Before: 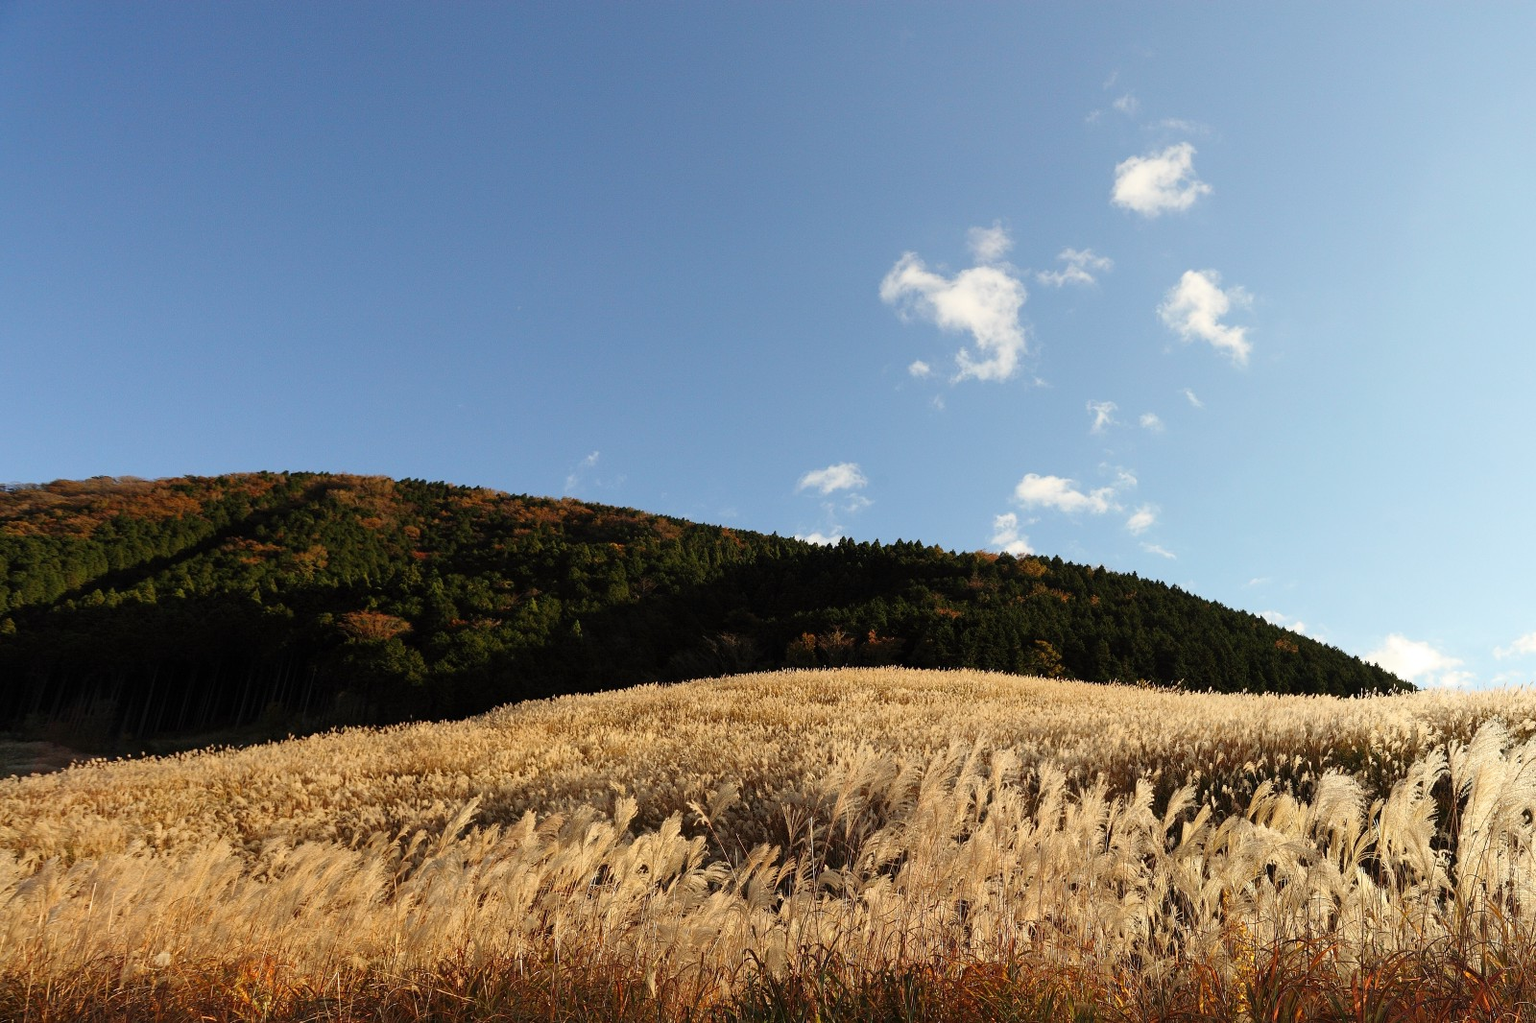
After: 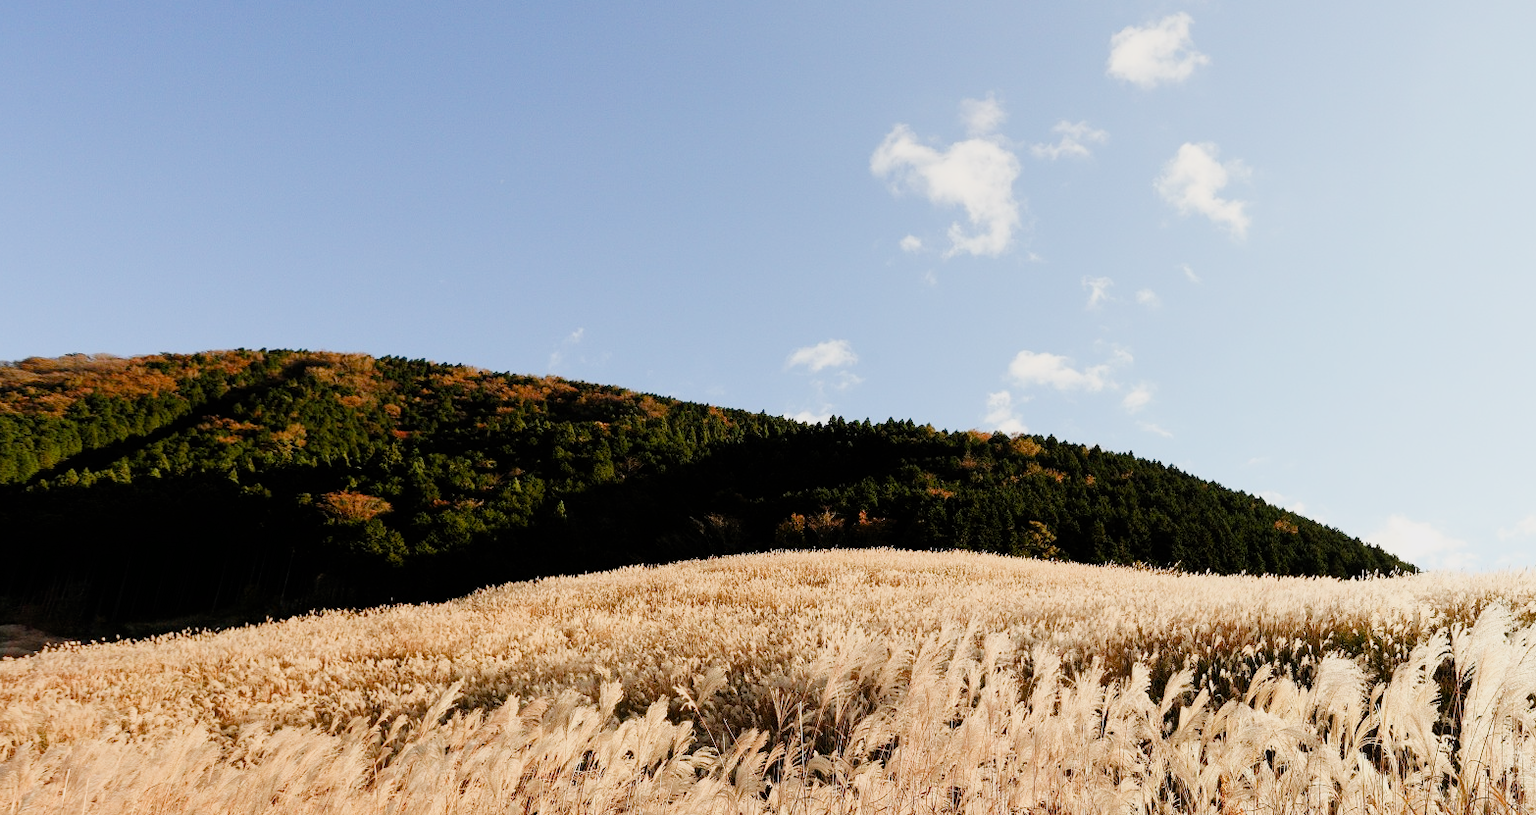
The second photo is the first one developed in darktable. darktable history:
crop and rotate: left 1.814%, top 12.818%, right 0.25%, bottom 9.225%
filmic rgb: black relative exposure -5 EV, hardness 2.88, contrast 1.3, highlights saturation mix -30%
exposure: exposure 1 EV, compensate highlight preservation false
color balance rgb: shadows lift › chroma 1%, shadows lift › hue 113°, highlights gain › chroma 0.2%, highlights gain › hue 333°, perceptual saturation grading › global saturation 20%, perceptual saturation grading › highlights -50%, perceptual saturation grading › shadows 25%, contrast -20%
rotate and perspective: automatic cropping original format, crop left 0, crop top 0
